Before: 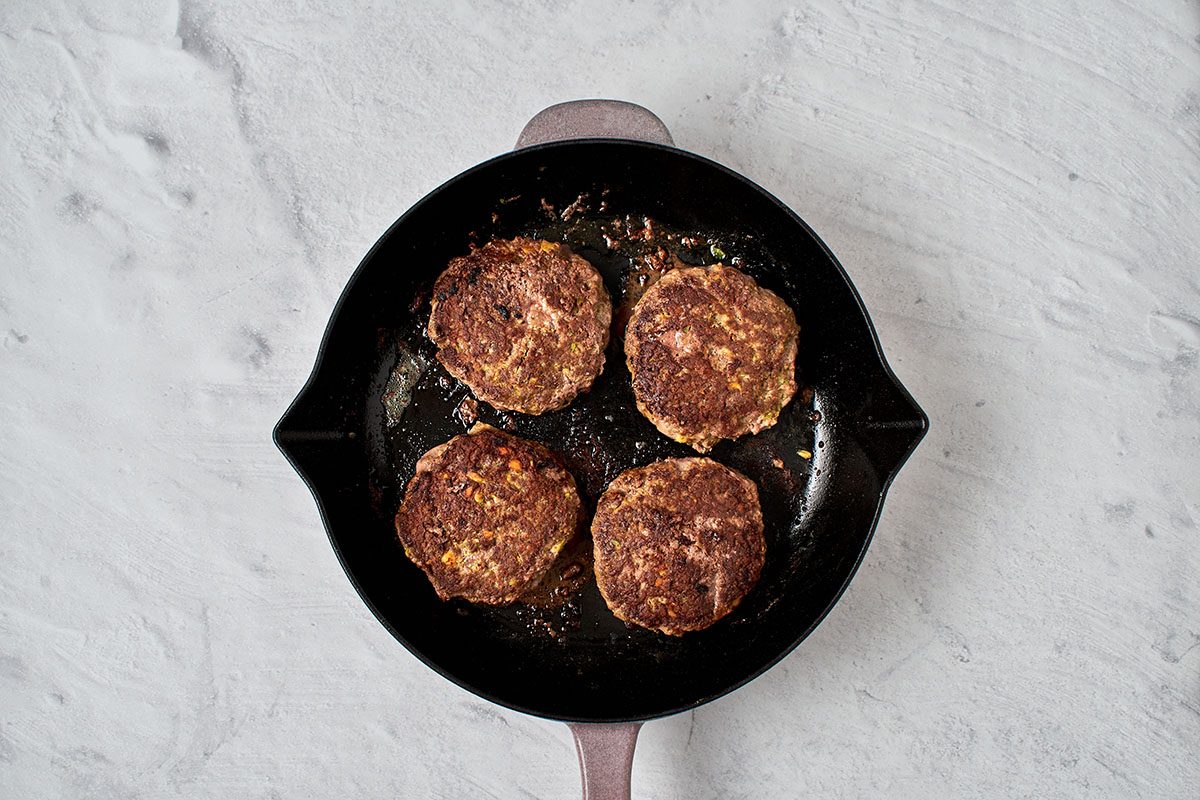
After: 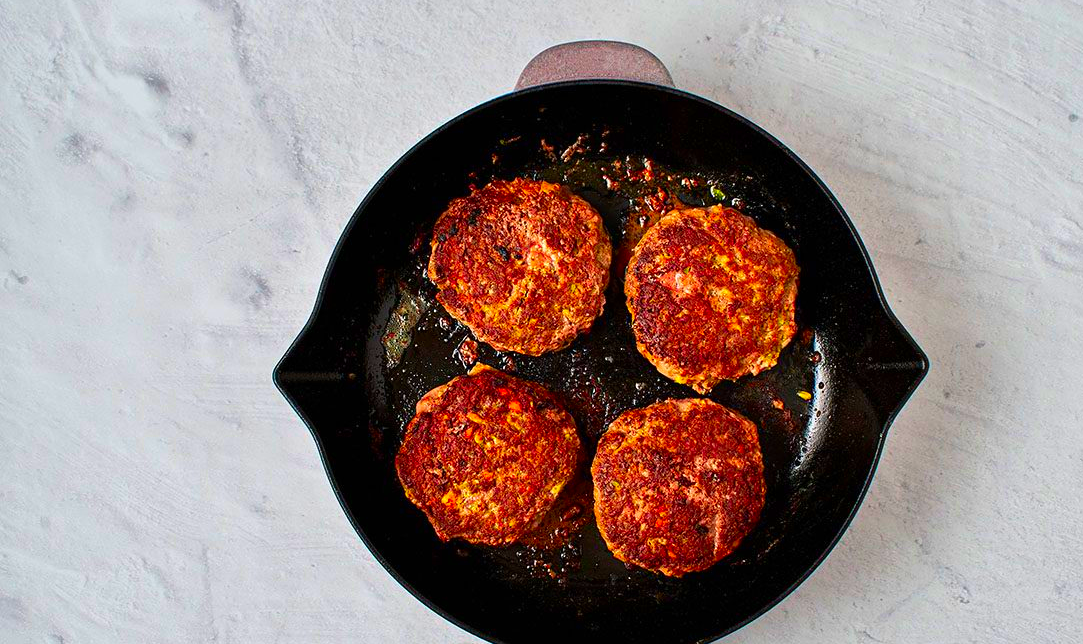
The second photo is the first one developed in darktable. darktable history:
color correction: saturation 2.15
crop: top 7.49%, right 9.717%, bottom 11.943%
